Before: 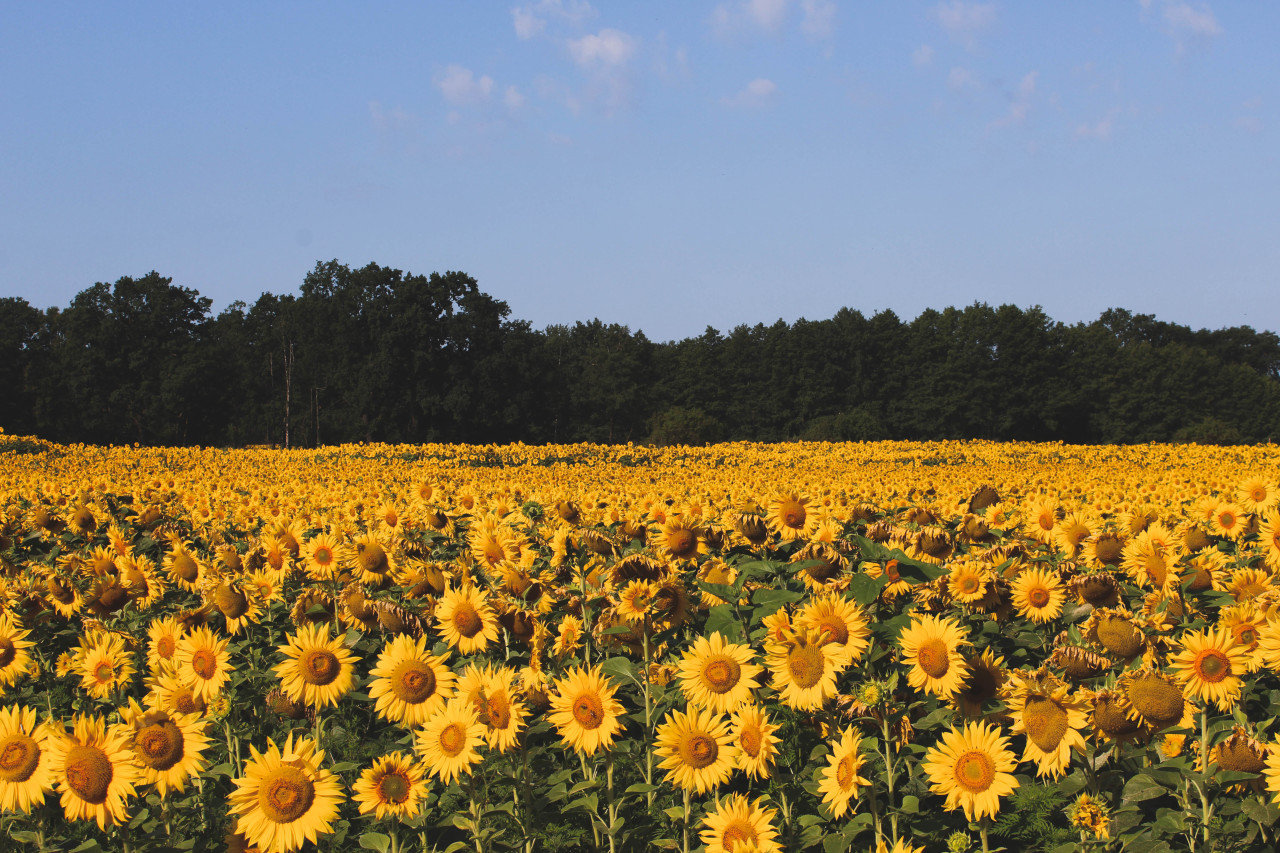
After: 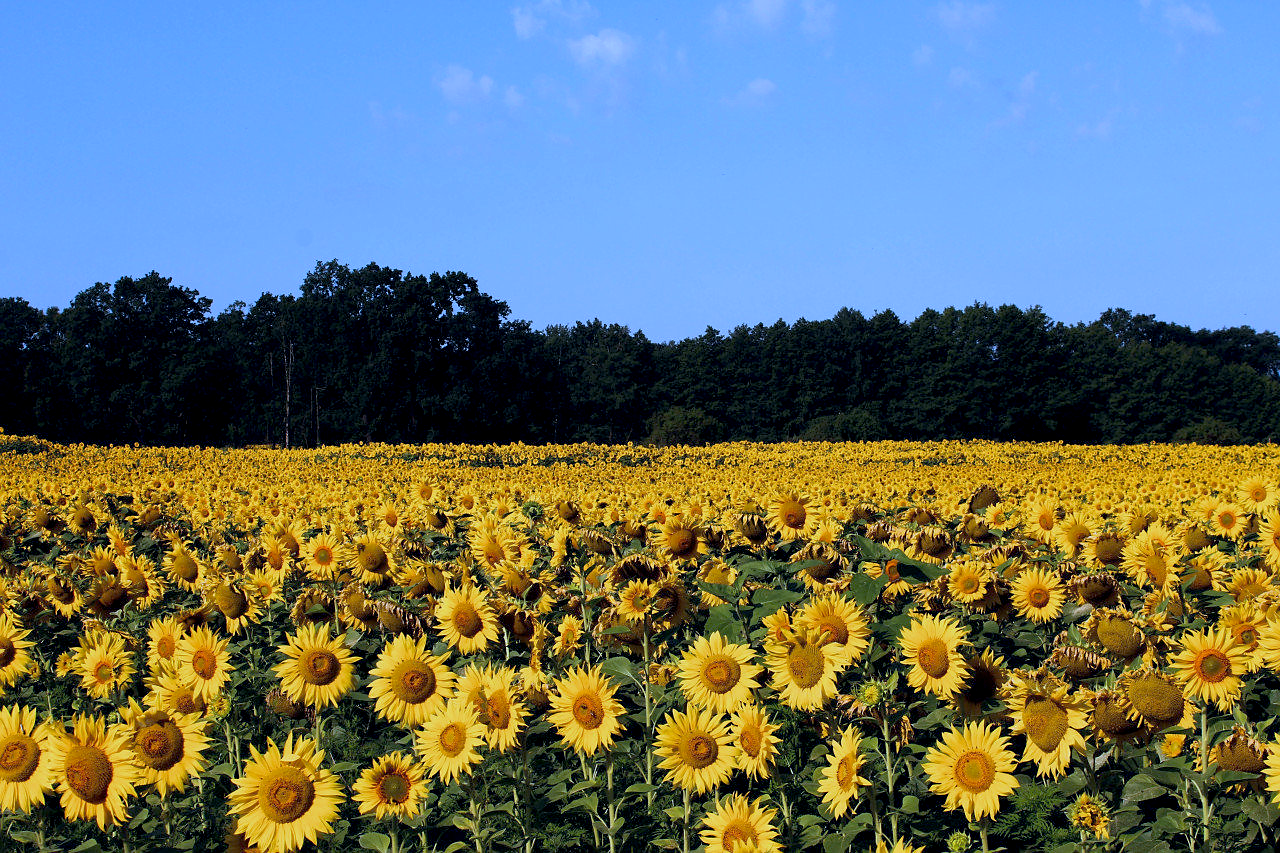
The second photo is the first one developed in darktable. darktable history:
base curve: curves: ch0 [(0.017, 0) (0.425, 0.441) (0.844, 0.933) (1, 1)], preserve colors none
sharpen: radius 1, threshold 1
color correction: highlights a* -0.772, highlights b* -8.92
white balance: red 0.871, blue 1.249
